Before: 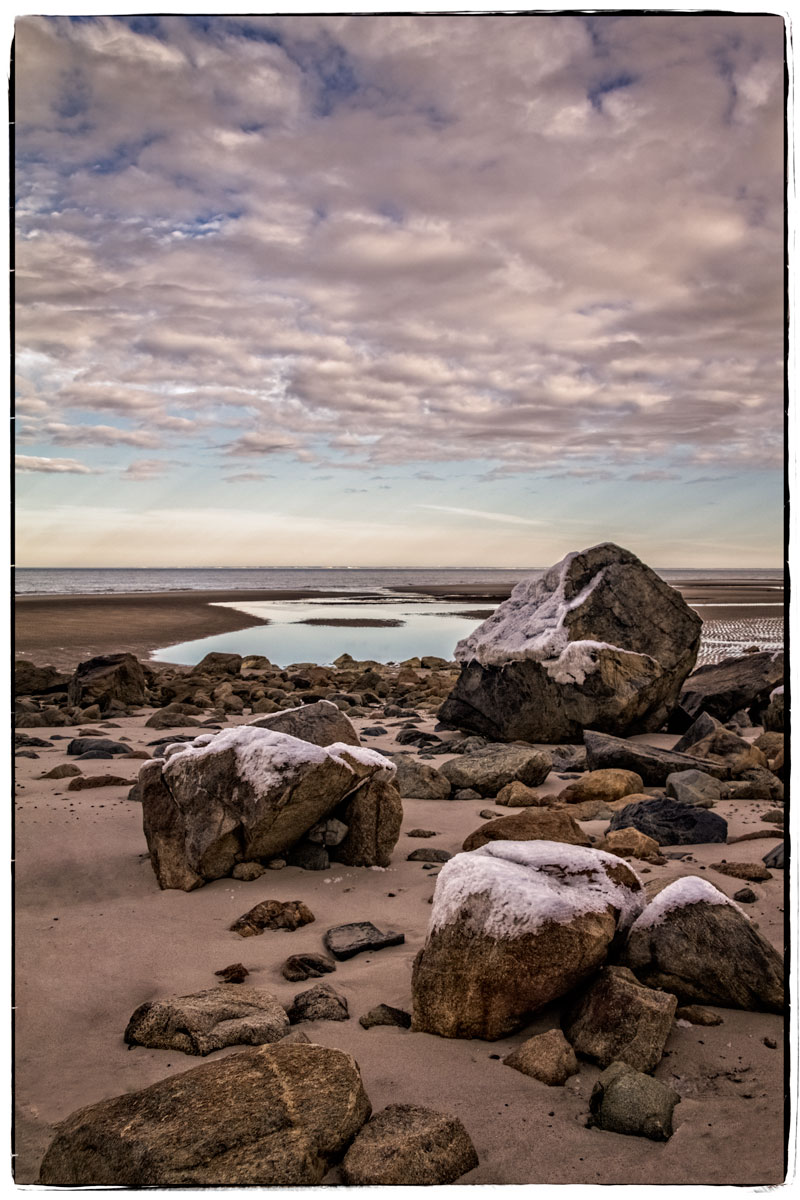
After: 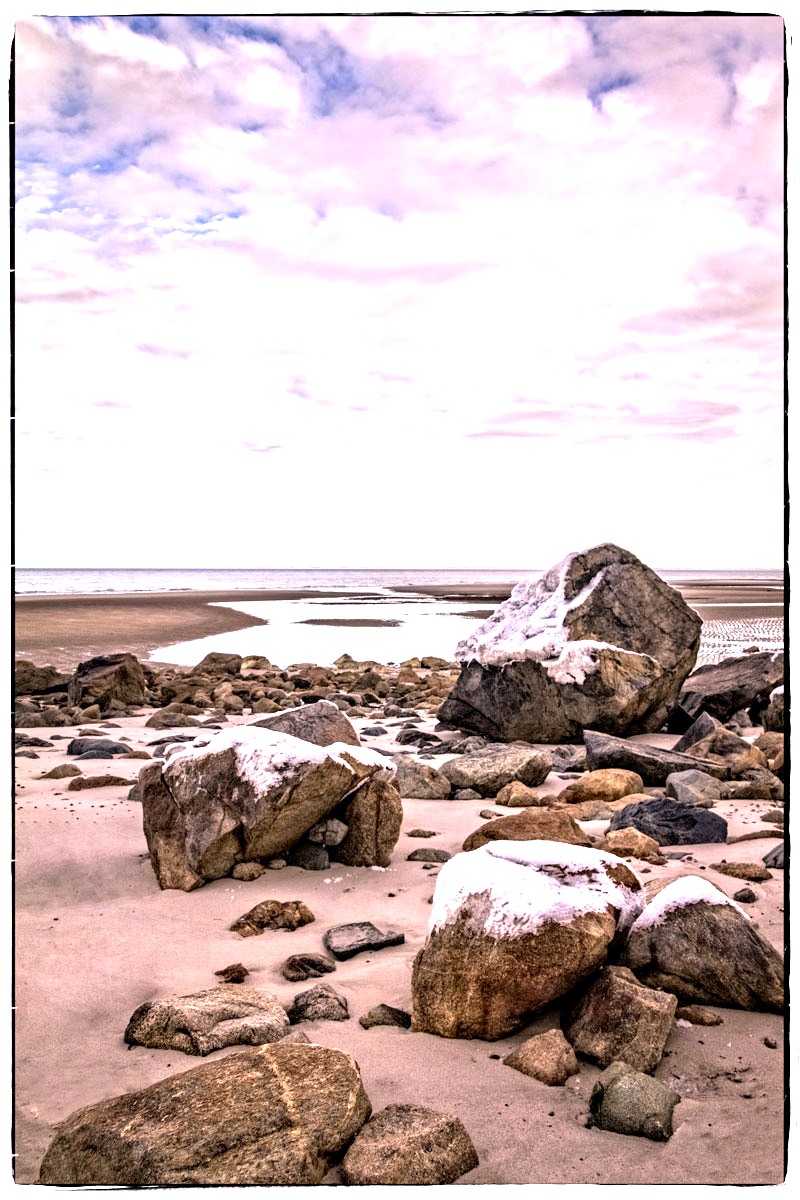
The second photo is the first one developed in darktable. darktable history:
exposure: black level correction 0.001, exposure 1.719 EV, compensate exposure bias true, compensate highlight preservation false
white balance: red 1.004, blue 1.096
tone curve: curves: ch0 [(0, 0) (0.003, 0.003) (0.011, 0.011) (0.025, 0.025) (0.044, 0.045) (0.069, 0.07) (0.1, 0.1) (0.136, 0.137) (0.177, 0.179) (0.224, 0.226) (0.277, 0.279) (0.335, 0.338) (0.399, 0.402) (0.468, 0.472) (0.543, 0.547) (0.623, 0.628) (0.709, 0.715) (0.801, 0.807) (0.898, 0.902) (1, 1)], preserve colors none
